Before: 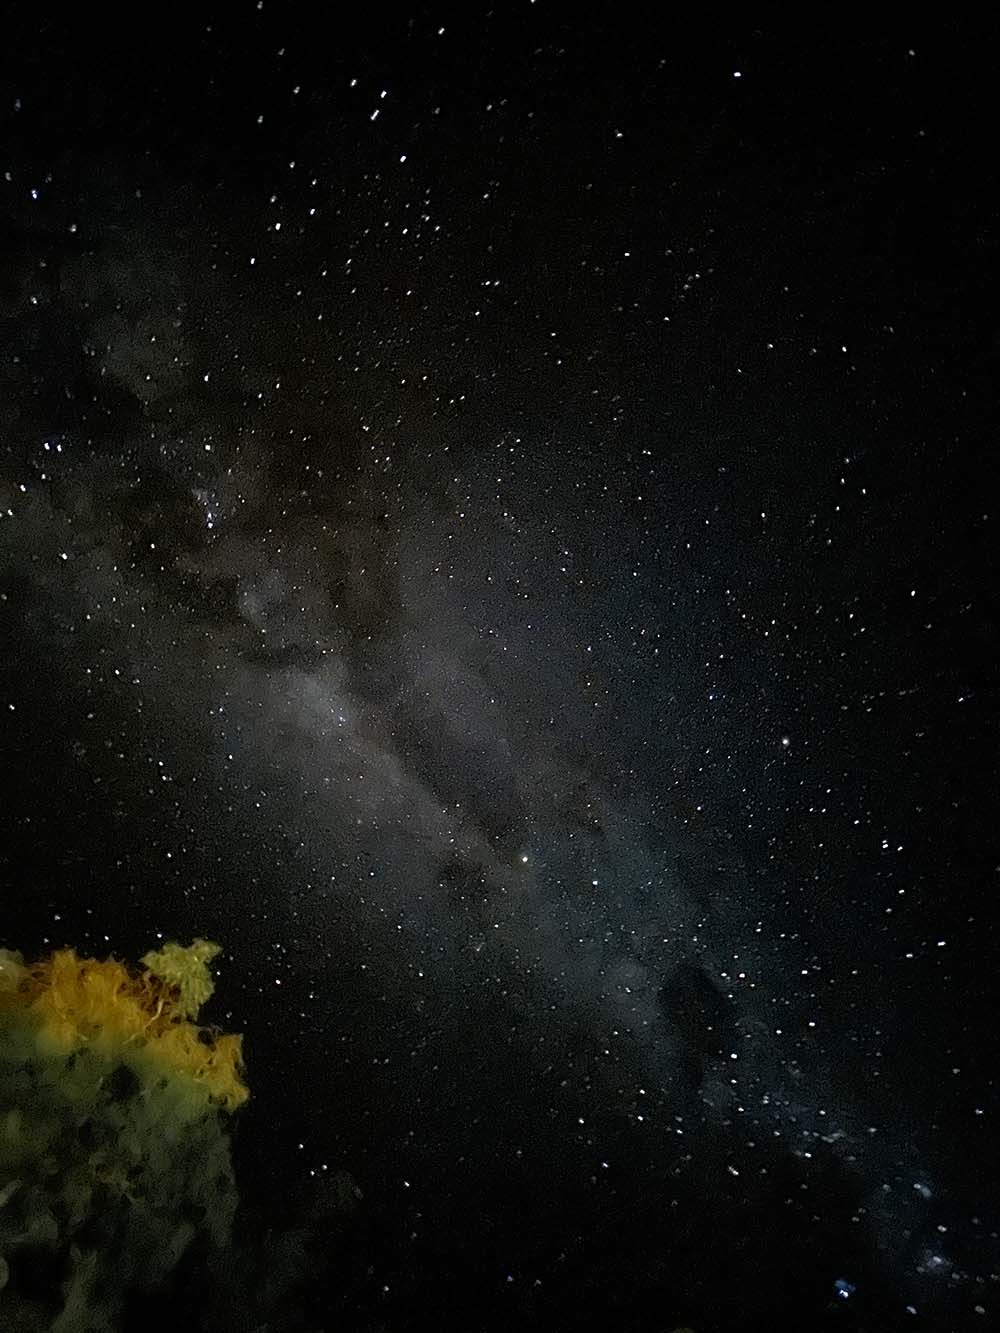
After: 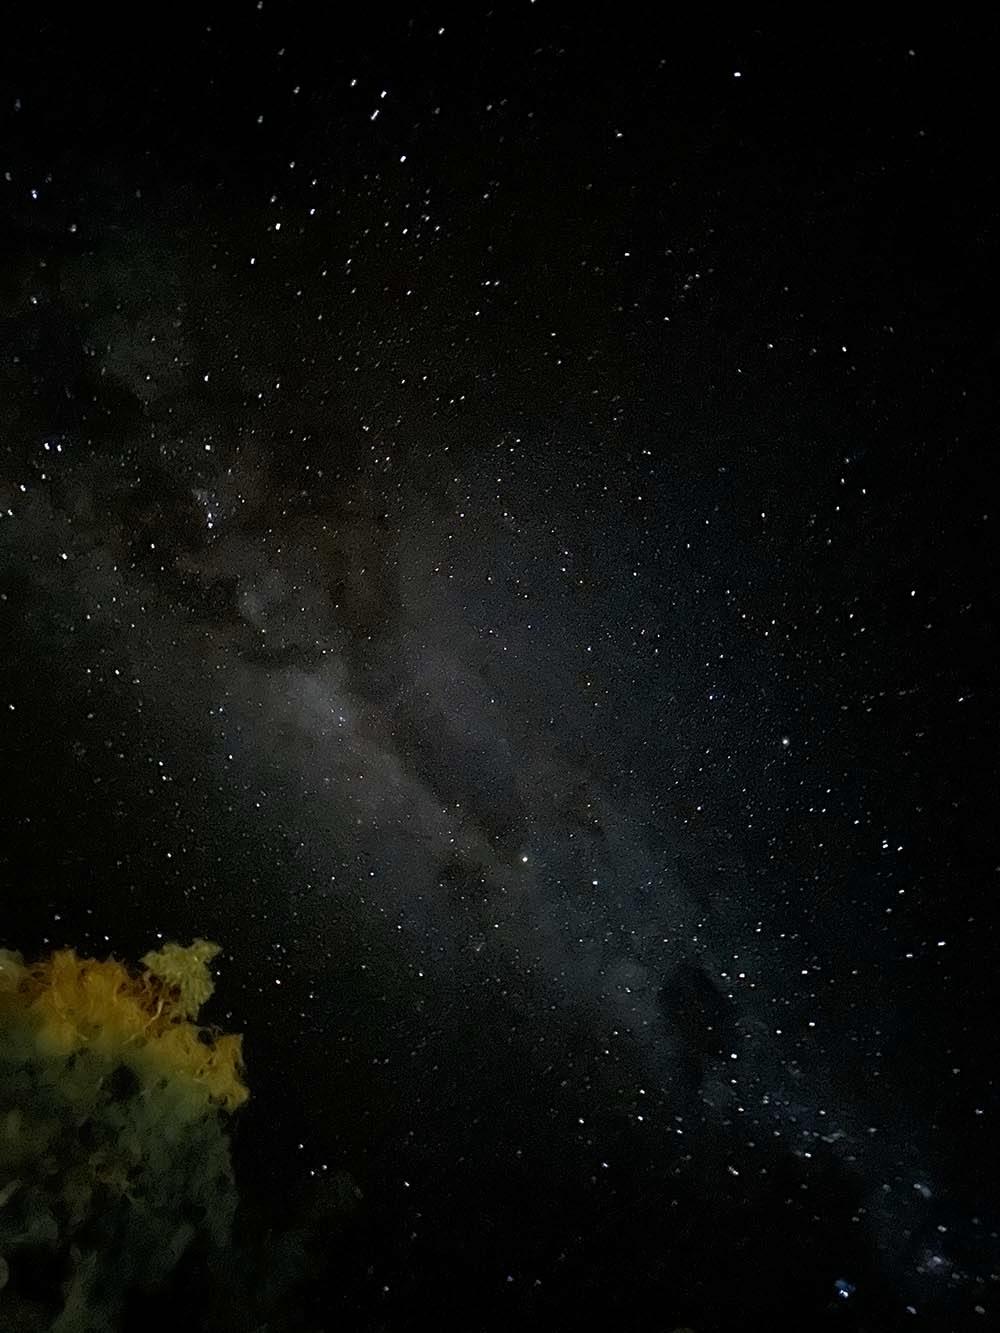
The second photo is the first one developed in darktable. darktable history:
tone equalizer: on, module defaults
base curve: curves: ch0 [(0, 0) (0.595, 0.418) (1, 1)], preserve colors none
